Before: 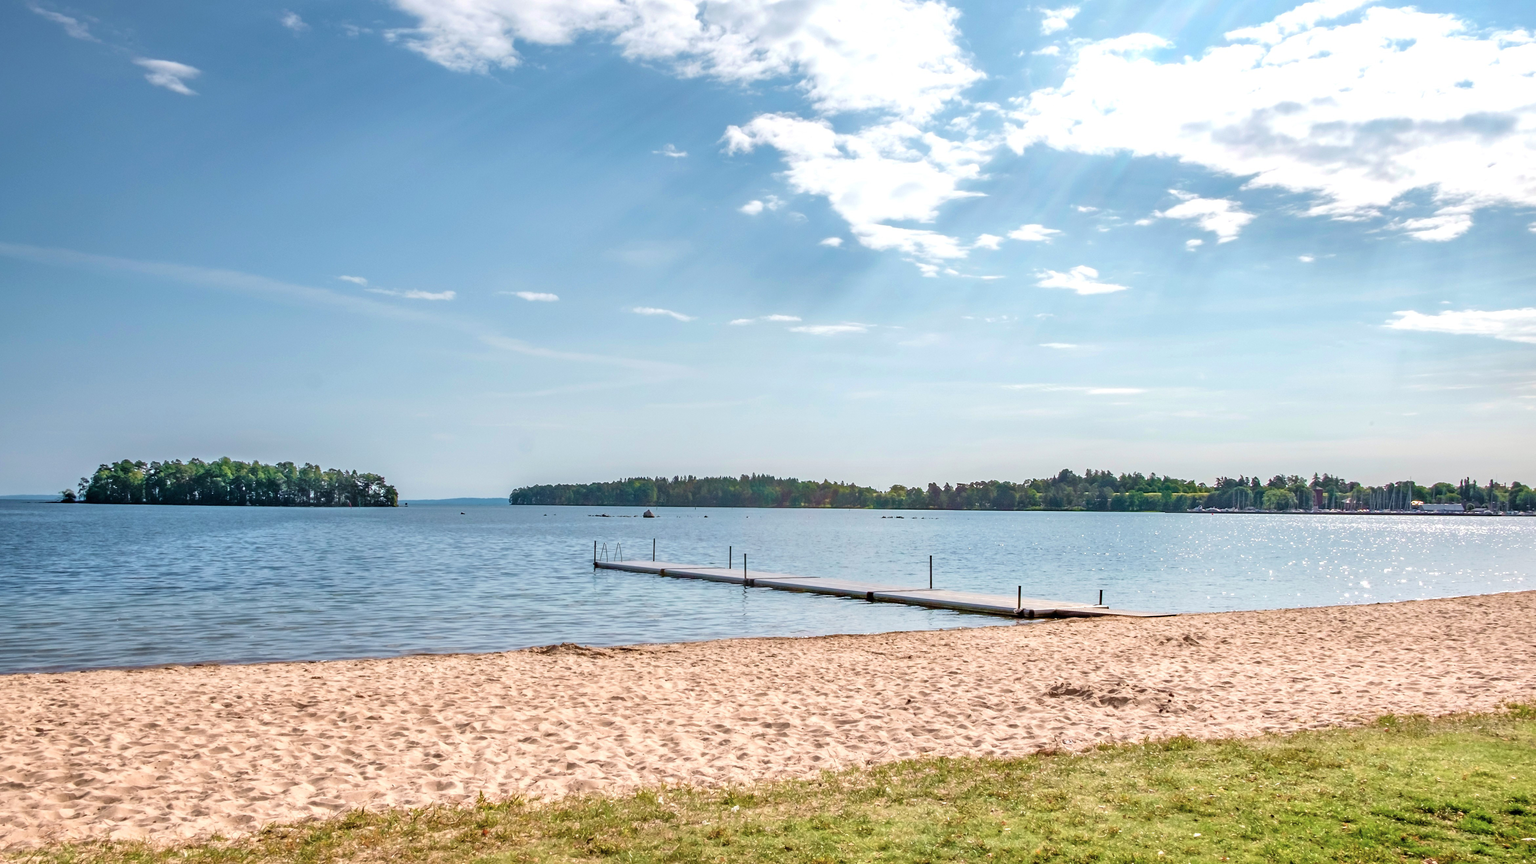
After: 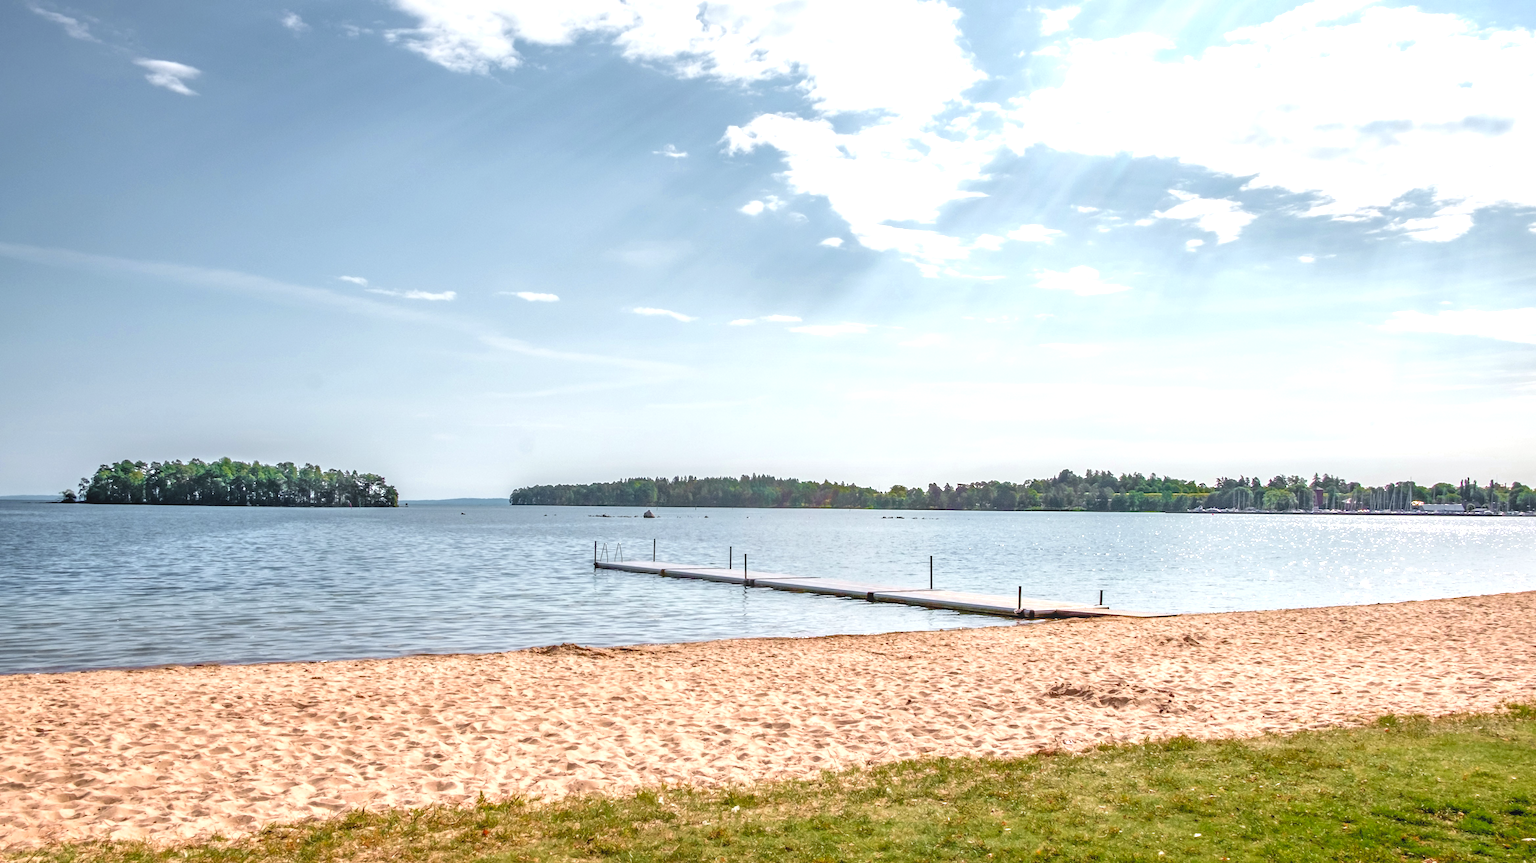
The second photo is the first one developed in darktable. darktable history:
color zones: curves: ch0 [(0, 0.48) (0.209, 0.398) (0.305, 0.332) (0.429, 0.493) (0.571, 0.5) (0.714, 0.5) (0.857, 0.5) (1, 0.48)]; ch1 [(0, 0.633) (0.143, 0.586) (0.286, 0.489) (0.429, 0.448) (0.571, 0.31) (0.714, 0.335) (0.857, 0.492) (1, 0.633)]; ch2 [(0, 0.448) (0.143, 0.498) (0.286, 0.5) (0.429, 0.5) (0.571, 0.5) (0.714, 0.5) (0.857, 0.5) (1, 0.448)]
exposure: black level correction 0, exposure 0.5 EV, compensate highlight preservation false
local contrast: detail 109%
